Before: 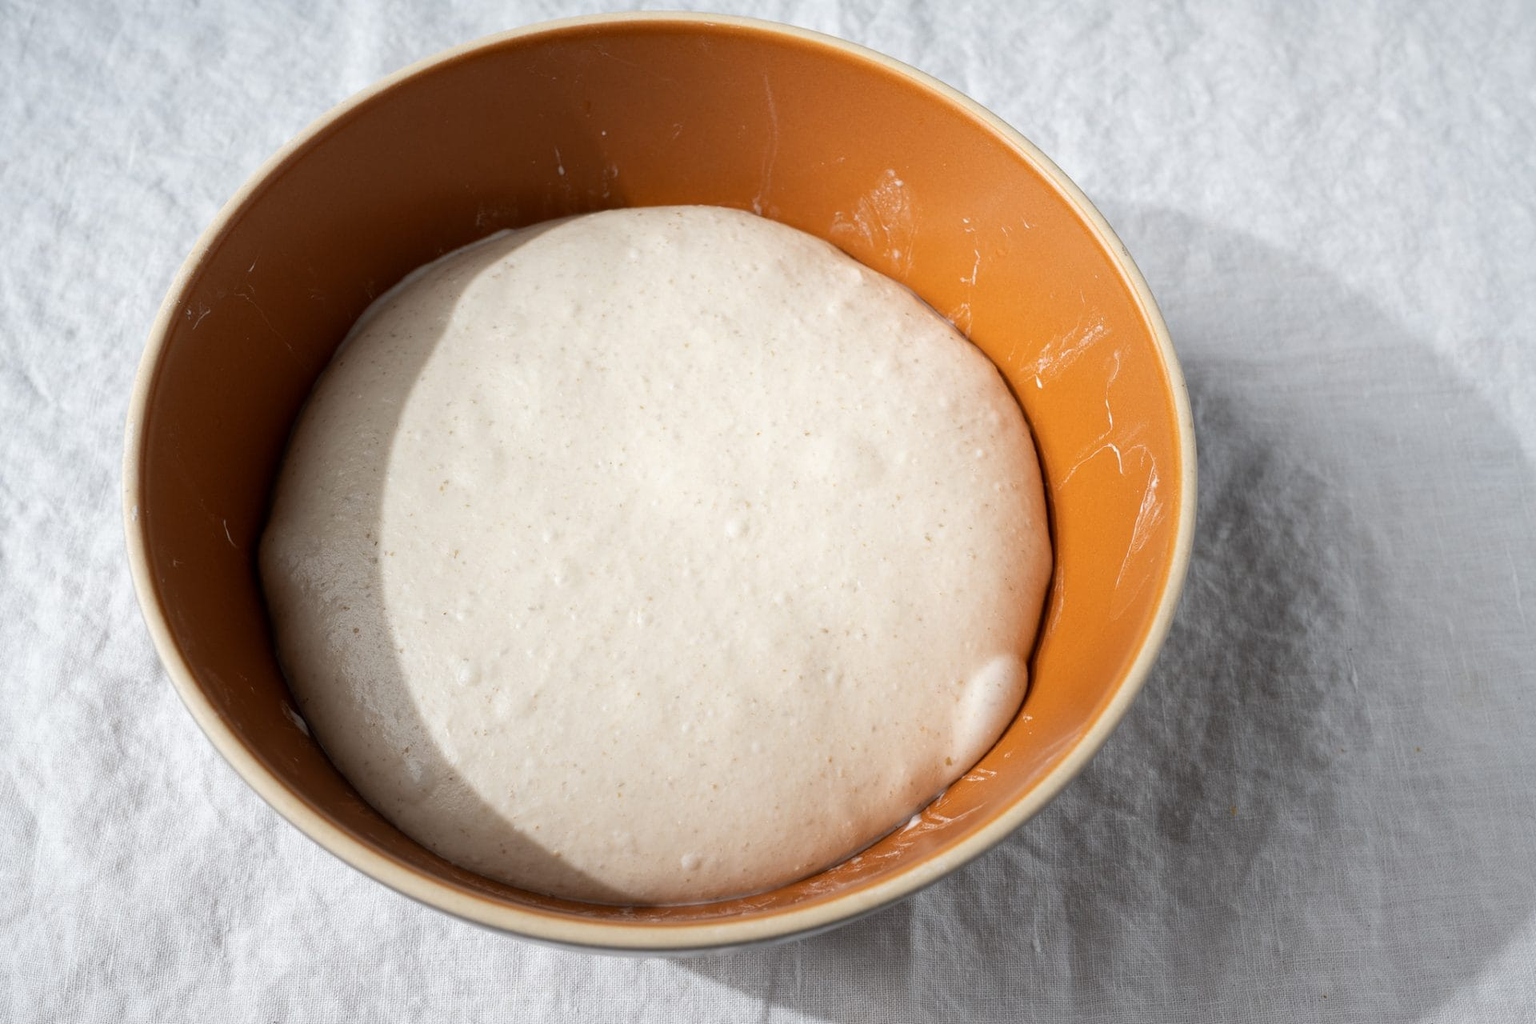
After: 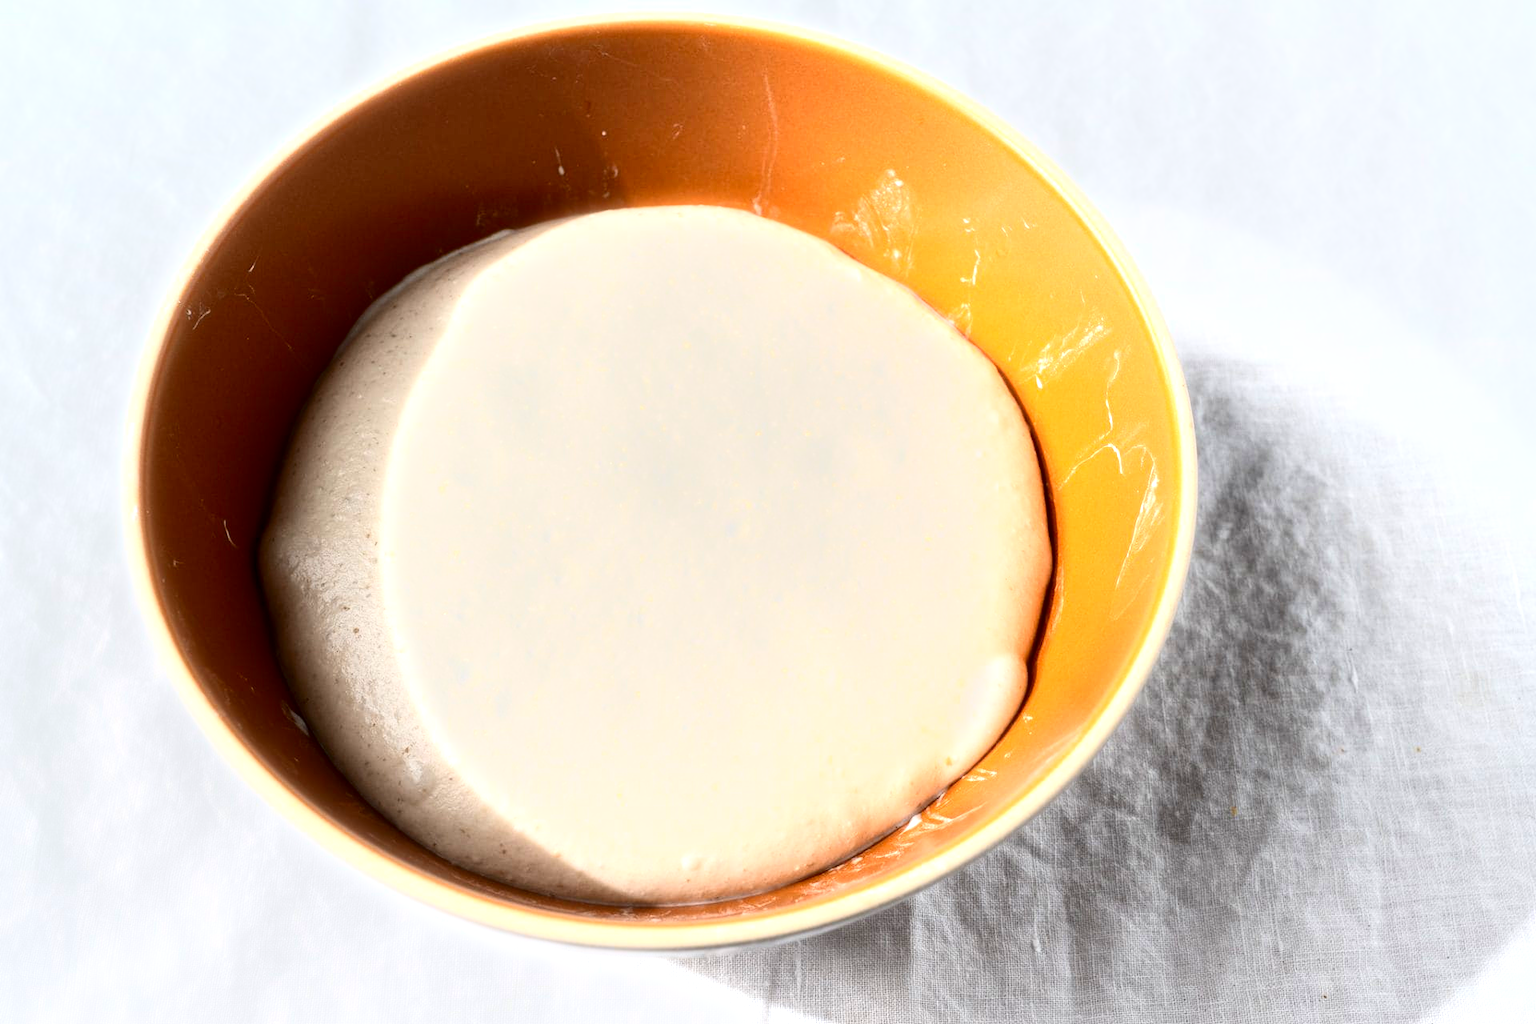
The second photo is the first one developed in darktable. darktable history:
bloom: size 3%, threshold 100%, strength 0%
exposure: black level correction 0, exposure 1.198 EV, compensate exposure bias true, compensate highlight preservation false
contrast brightness saturation: contrast 0.2, brightness -0.11, saturation 0.1
tone equalizer: on, module defaults
